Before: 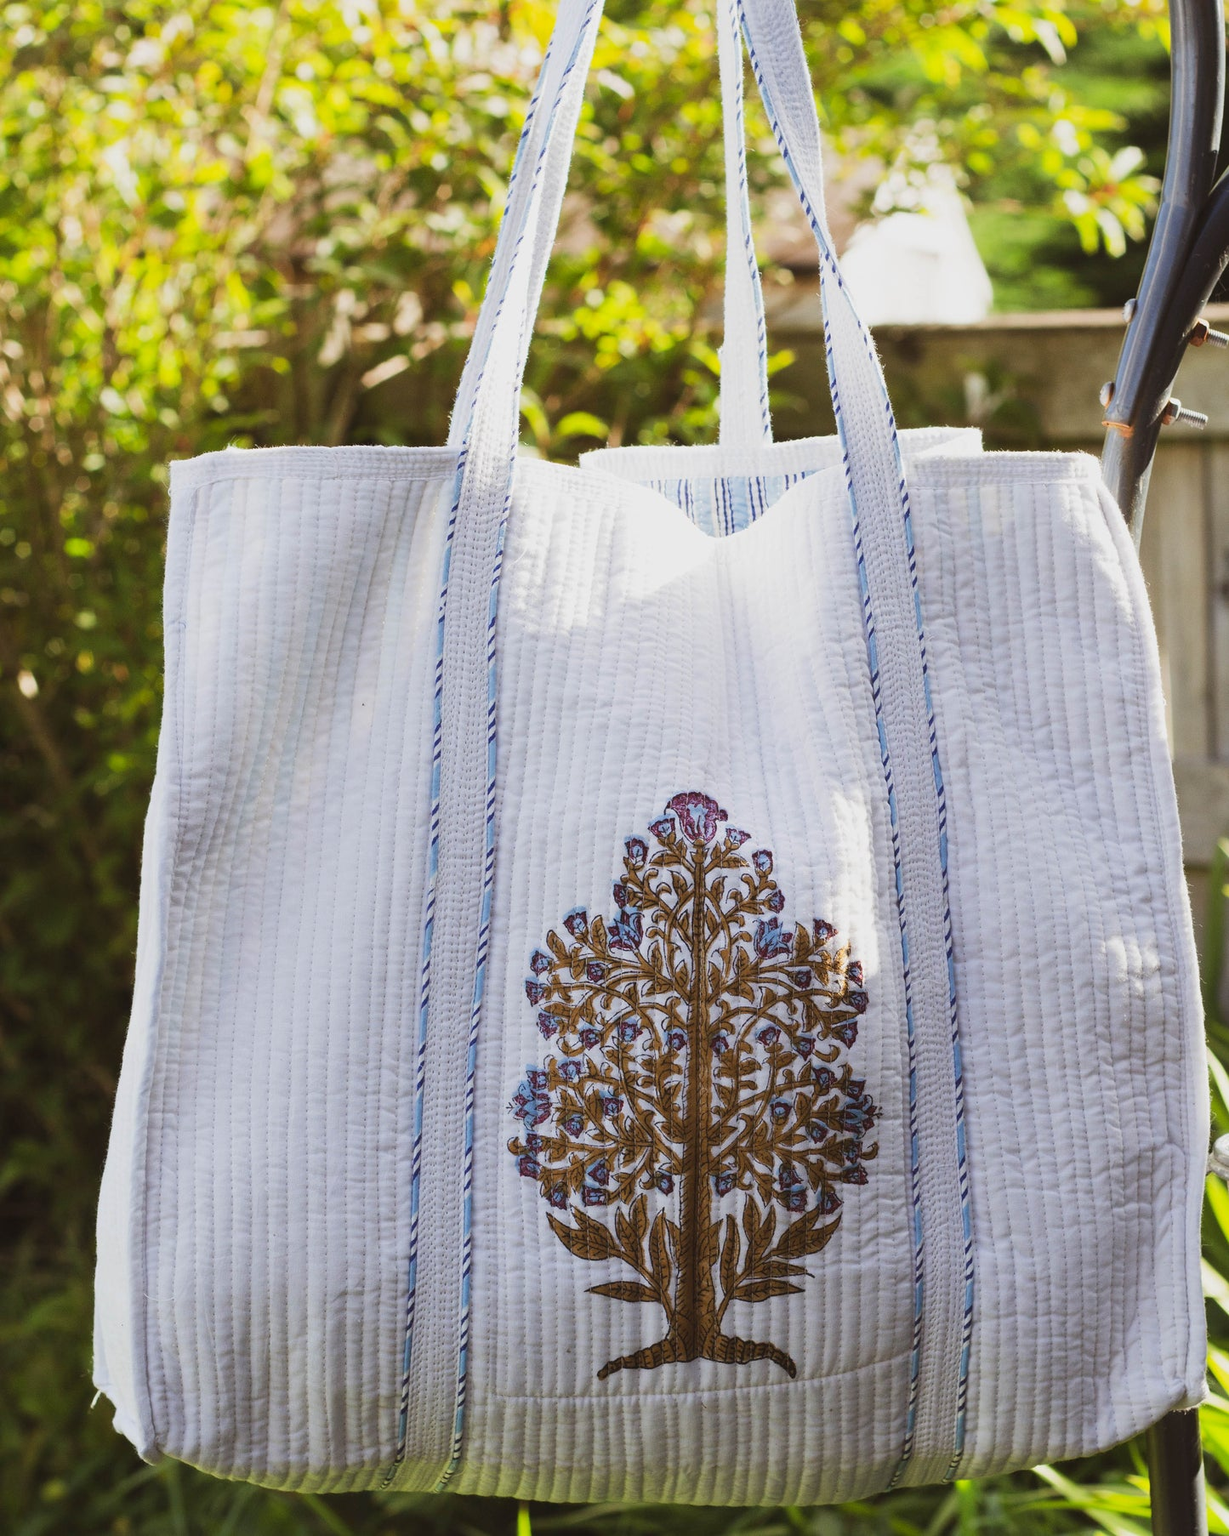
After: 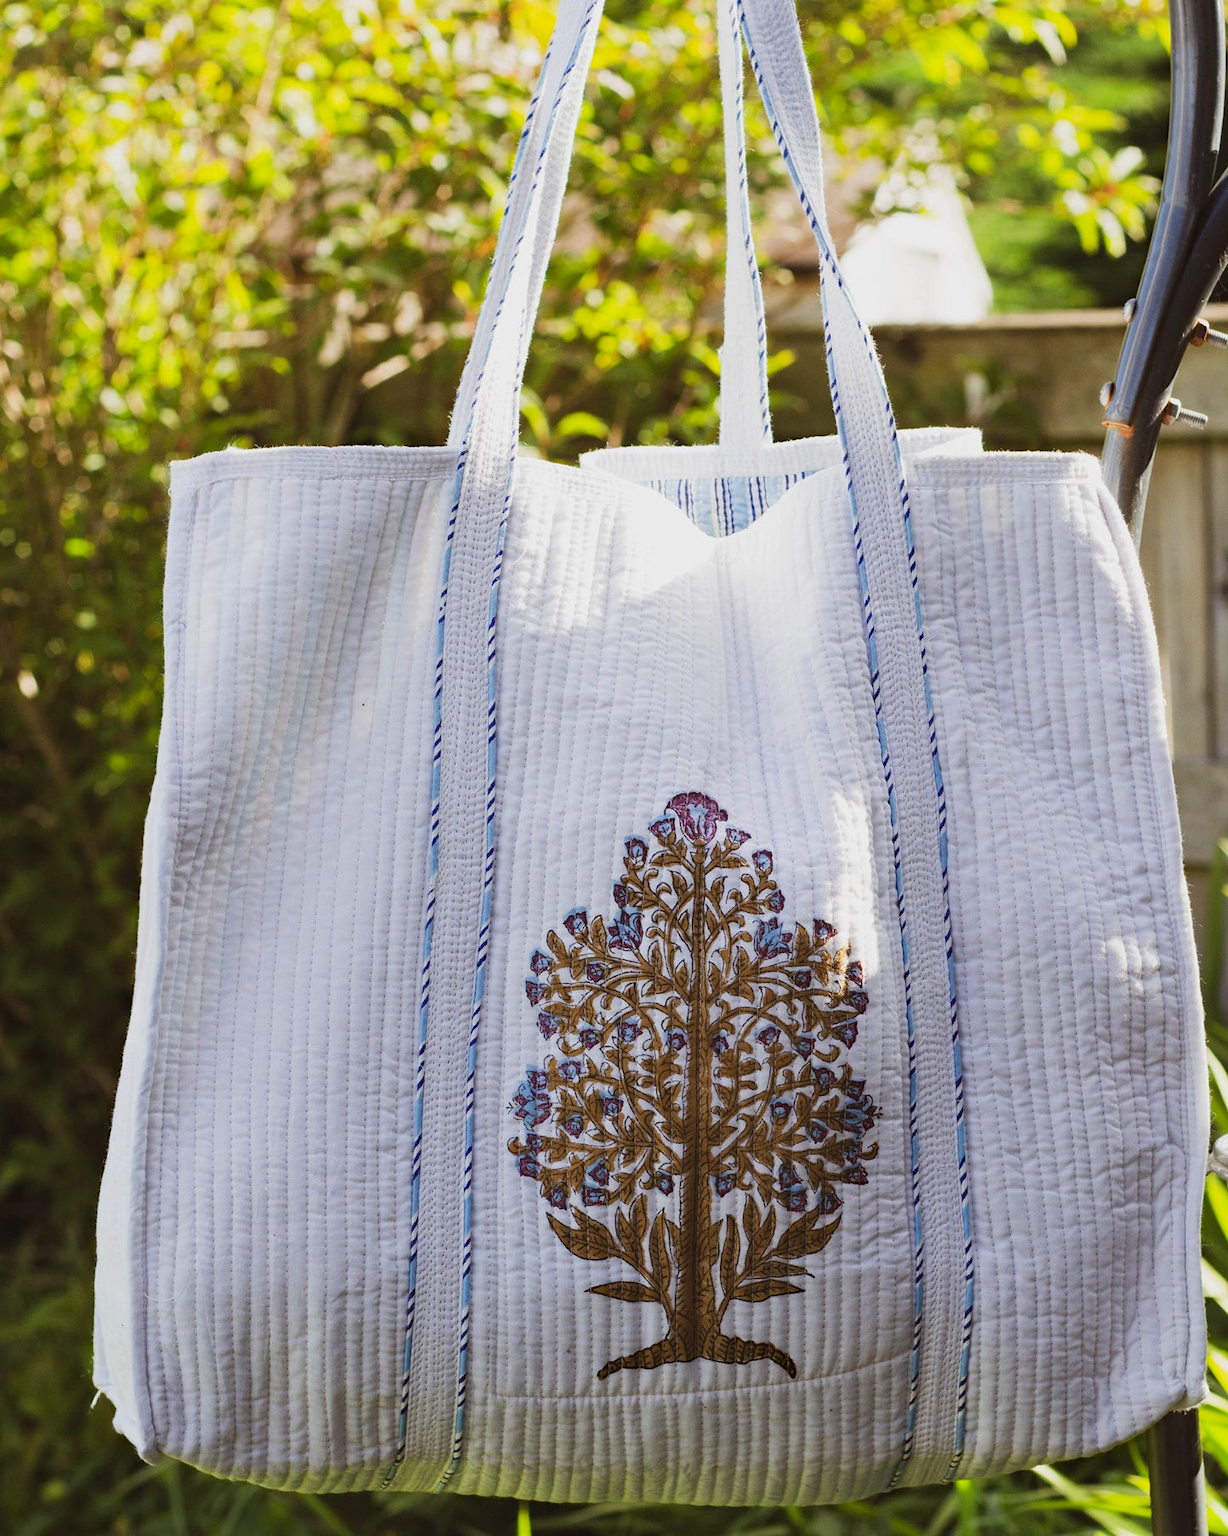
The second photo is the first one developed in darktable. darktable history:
haze removal: compatibility mode true, adaptive false
color balance rgb: on, module defaults
